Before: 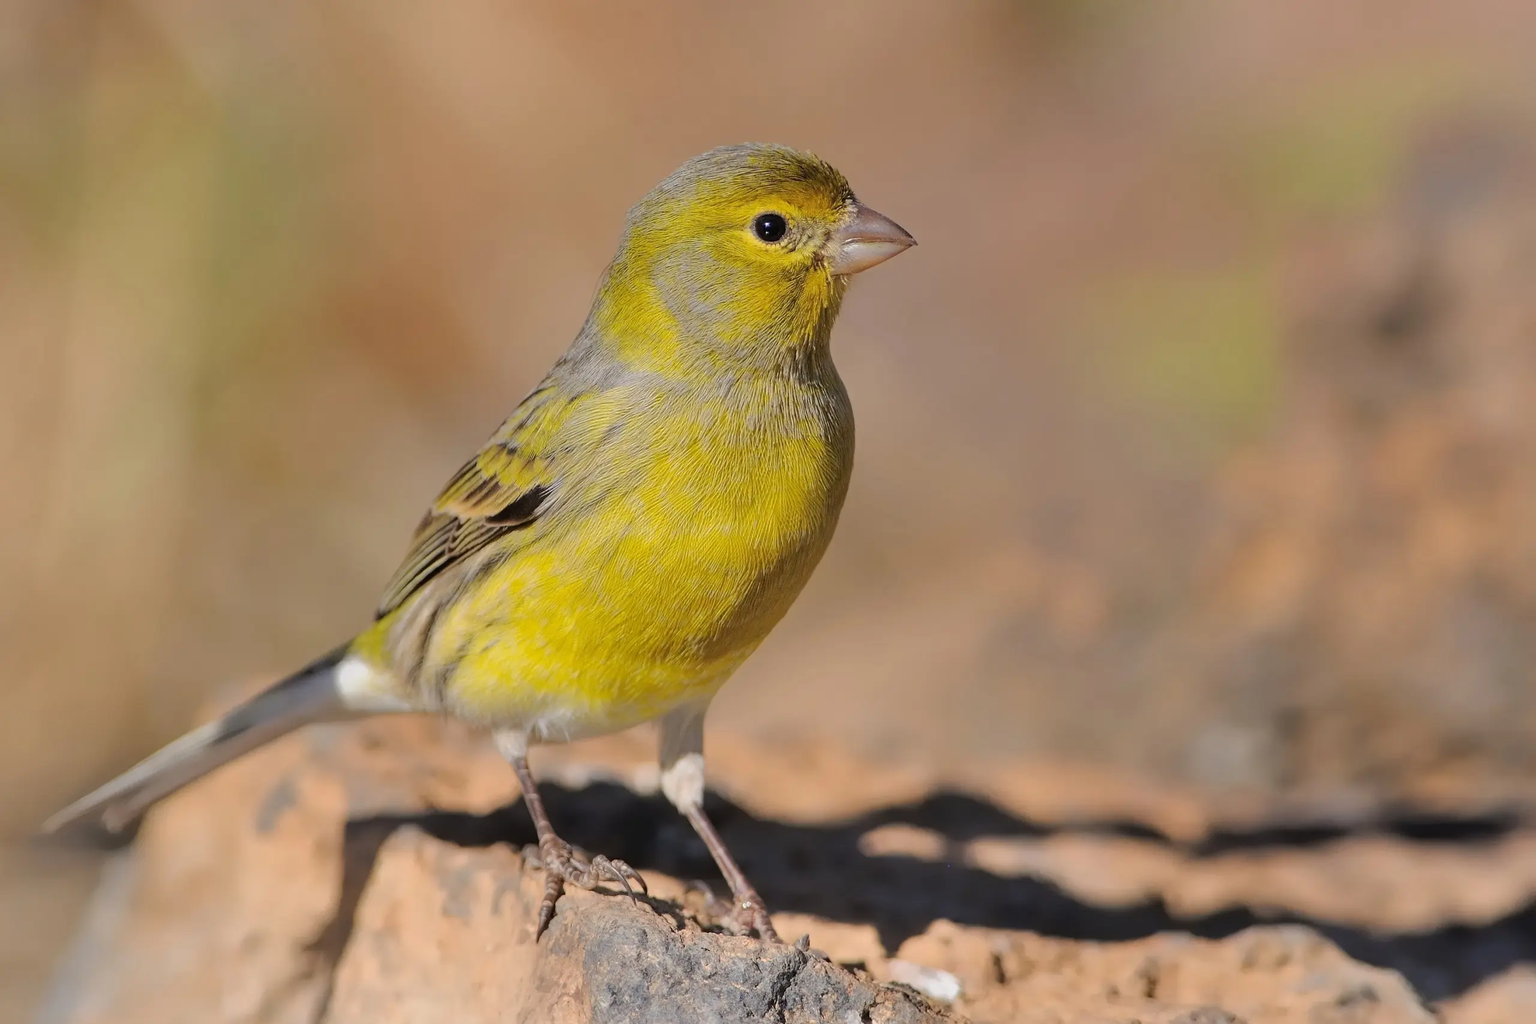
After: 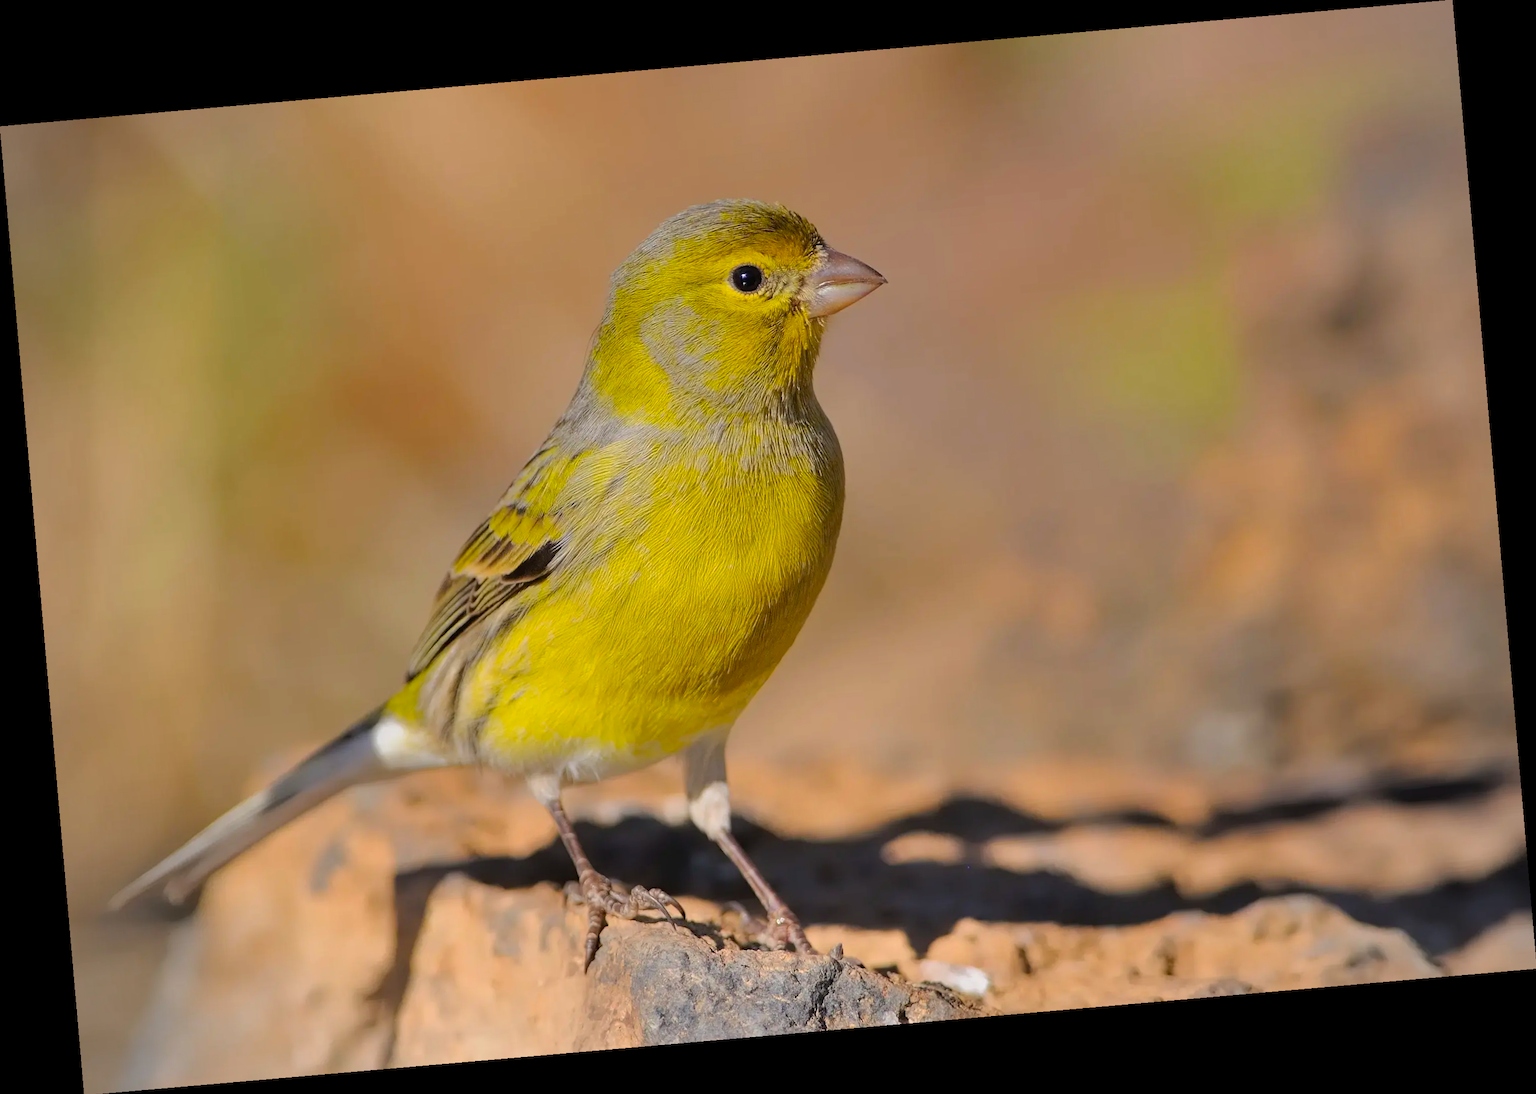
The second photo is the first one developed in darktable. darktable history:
color balance rgb: perceptual saturation grading › global saturation 20%, global vibrance 20%
vignetting: fall-off radius 60.65%
rotate and perspective: rotation -4.98°, automatic cropping off
